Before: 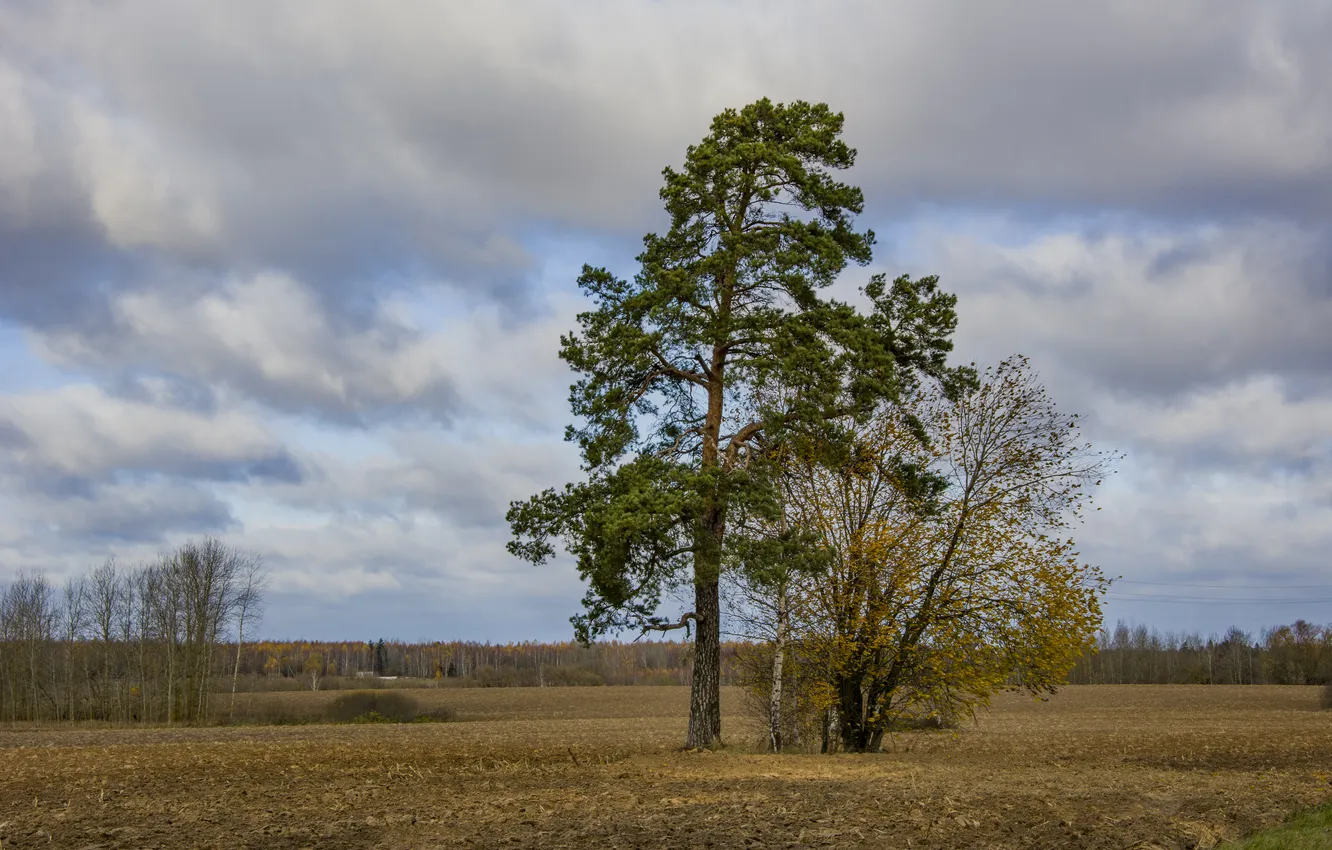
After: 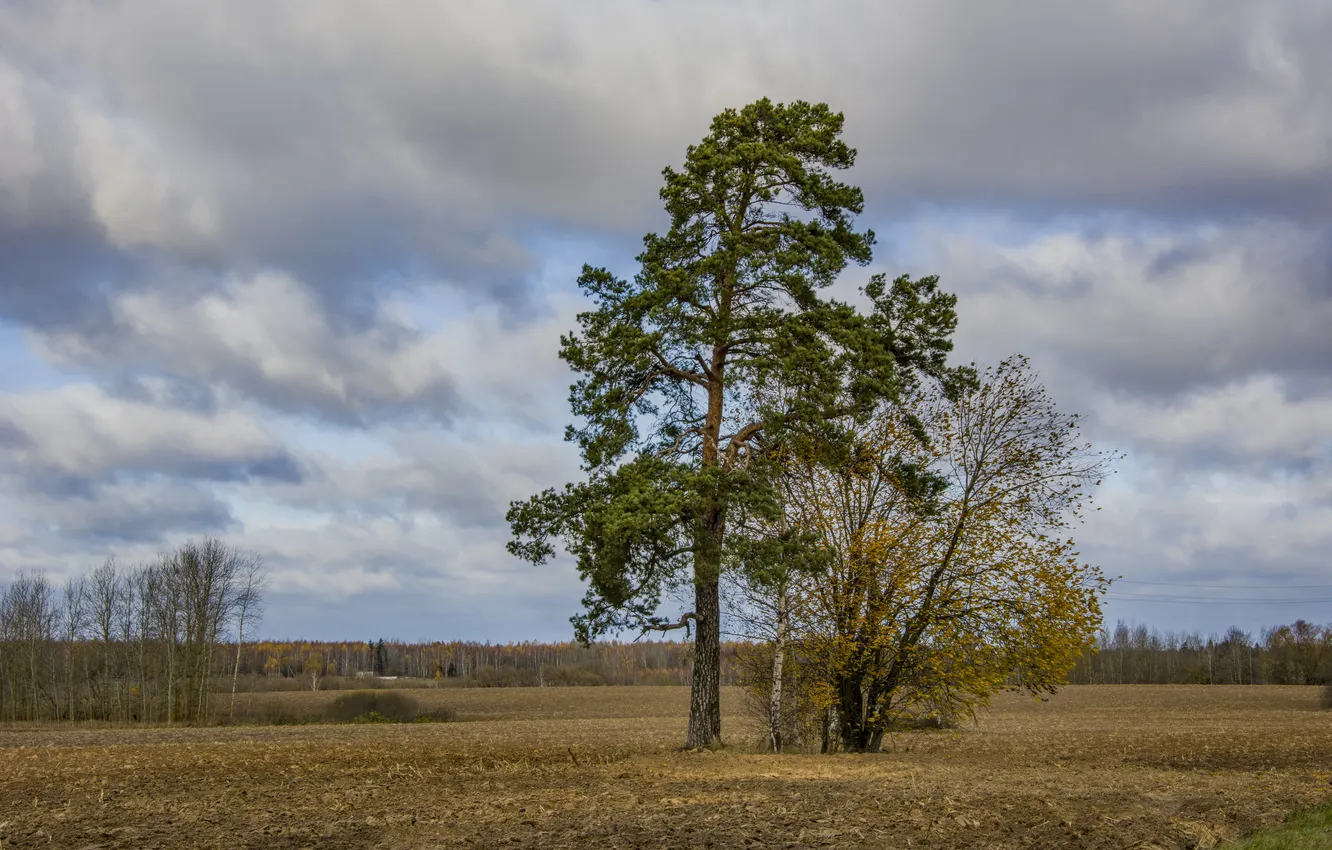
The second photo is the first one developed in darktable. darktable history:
local contrast: detail 130%
contrast brightness saturation: contrast -0.11
